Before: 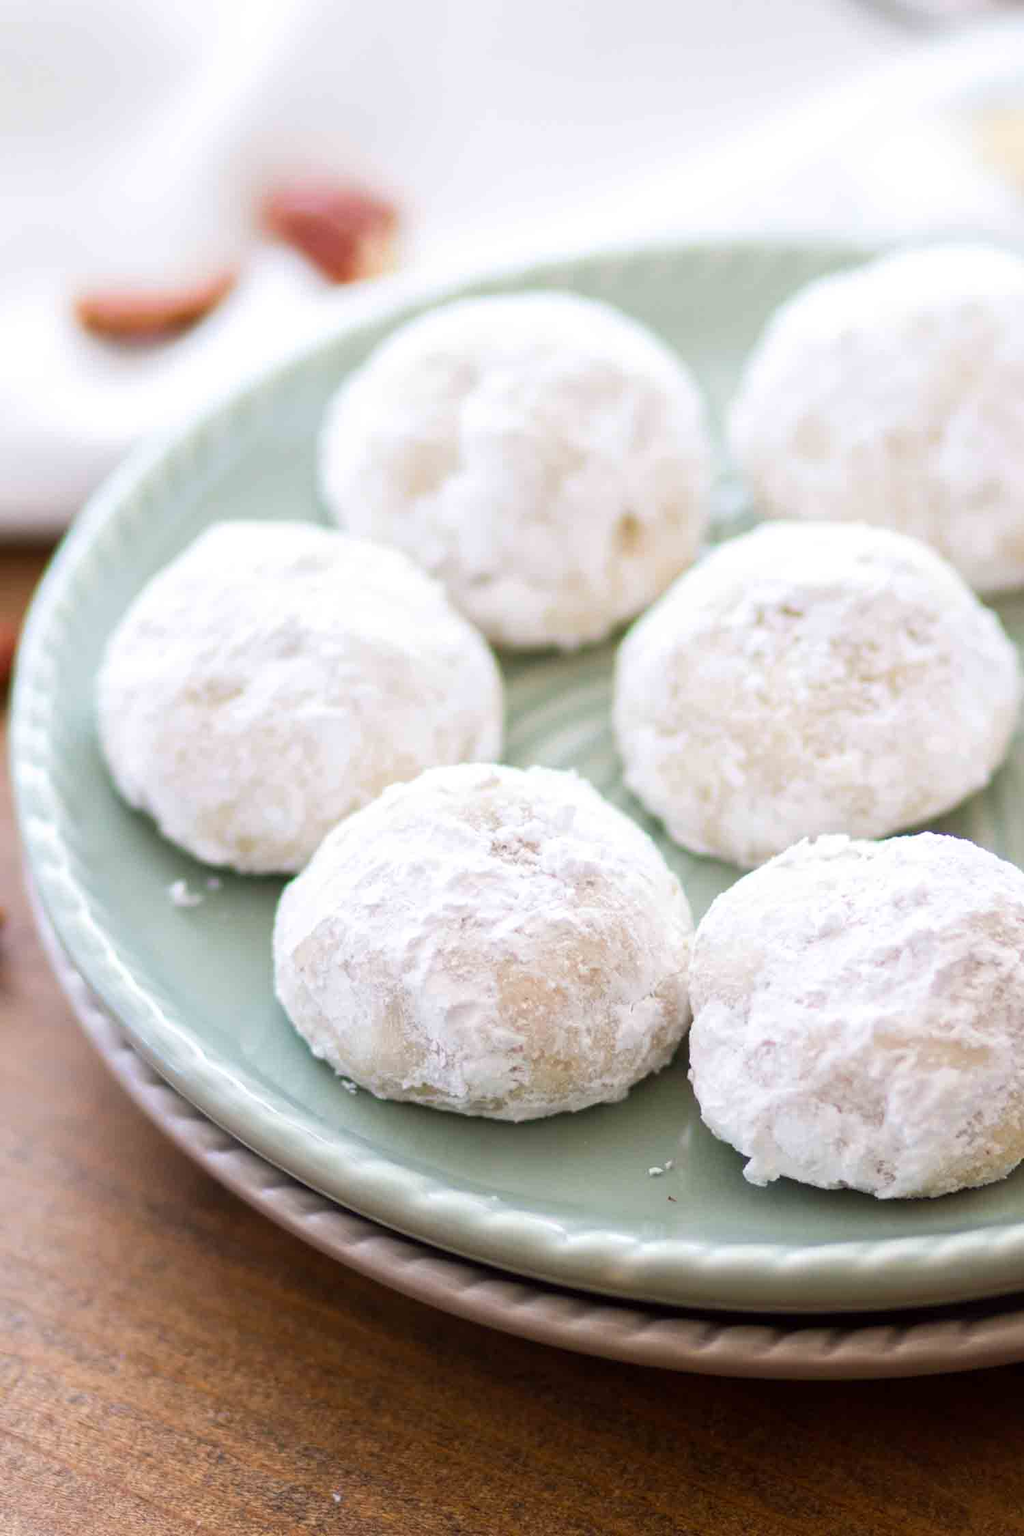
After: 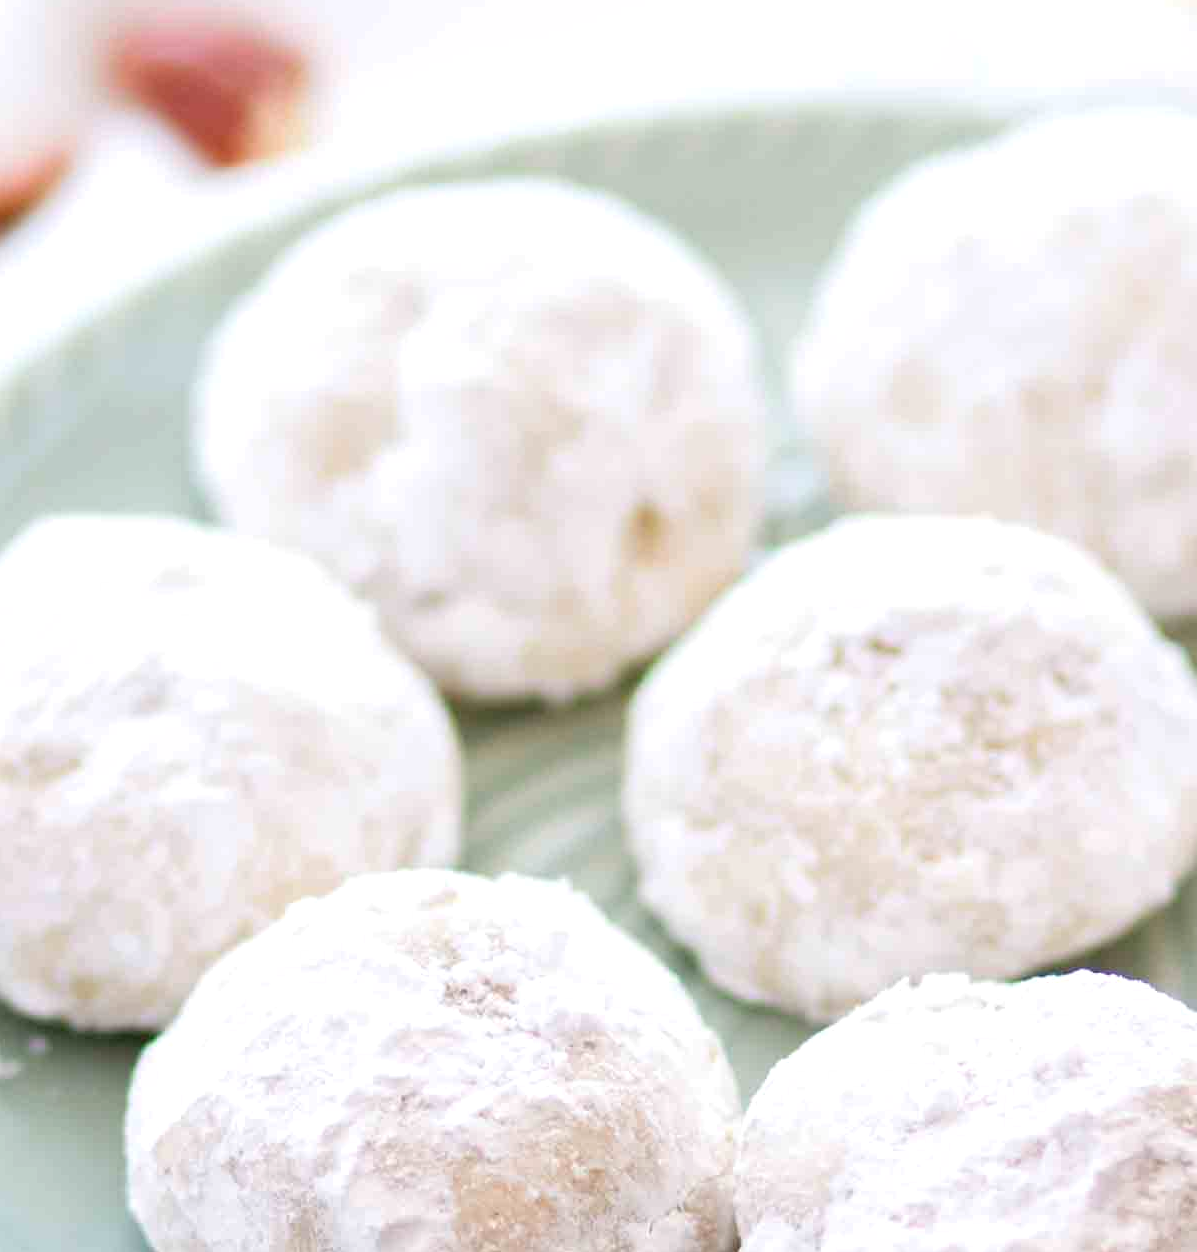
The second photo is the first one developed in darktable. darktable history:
exposure: black level correction 0.009, exposure 0.112 EV, compensate highlight preservation false
crop: left 18.349%, top 11.087%, right 1.844%, bottom 33.242%
